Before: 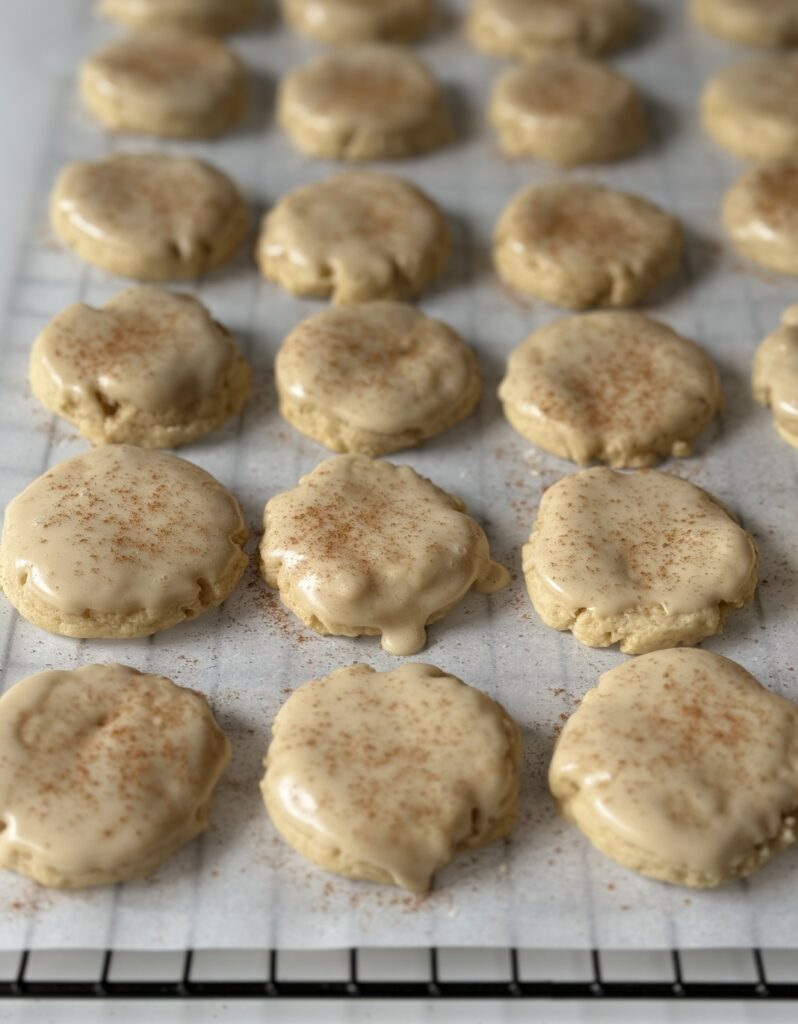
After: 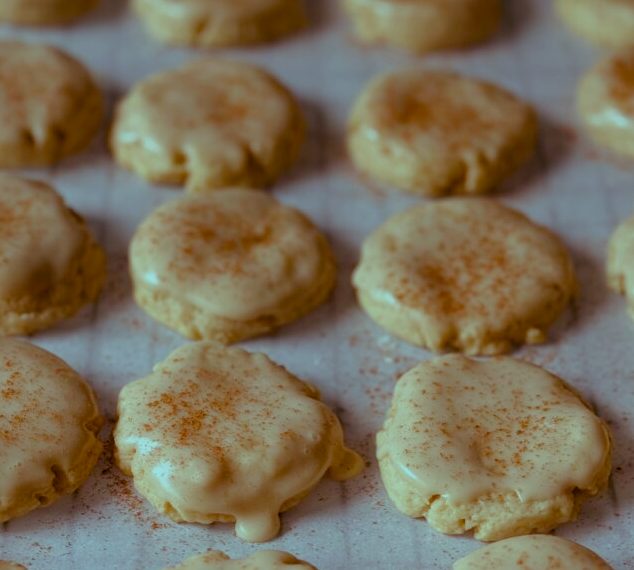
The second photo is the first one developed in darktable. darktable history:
rgb levels: mode RGB, independent channels, levels [[0, 0.474, 1], [0, 0.5, 1], [0, 0.5, 1]]
exposure: black level correction 0.002, exposure -0.1 EV, compensate highlight preservation false
crop: left 18.38%, top 11.092%, right 2.134%, bottom 33.217%
color balance rgb: shadows lift › luminance -7.7%, shadows lift › chroma 2.13%, shadows lift › hue 165.27°, power › luminance -7.77%, power › chroma 1.34%, power › hue 330.55°, highlights gain › luminance -33.33%, highlights gain › chroma 5.68%, highlights gain › hue 217.2°, global offset › luminance -0.33%, global offset › chroma 0.11%, global offset › hue 165.27°, perceptual saturation grading › global saturation 27.72%, perceptual saturation grading › highlights -25%, perceptual saturation grading › mid-tones 25%, perceptual saturation grading › shadows 50%
